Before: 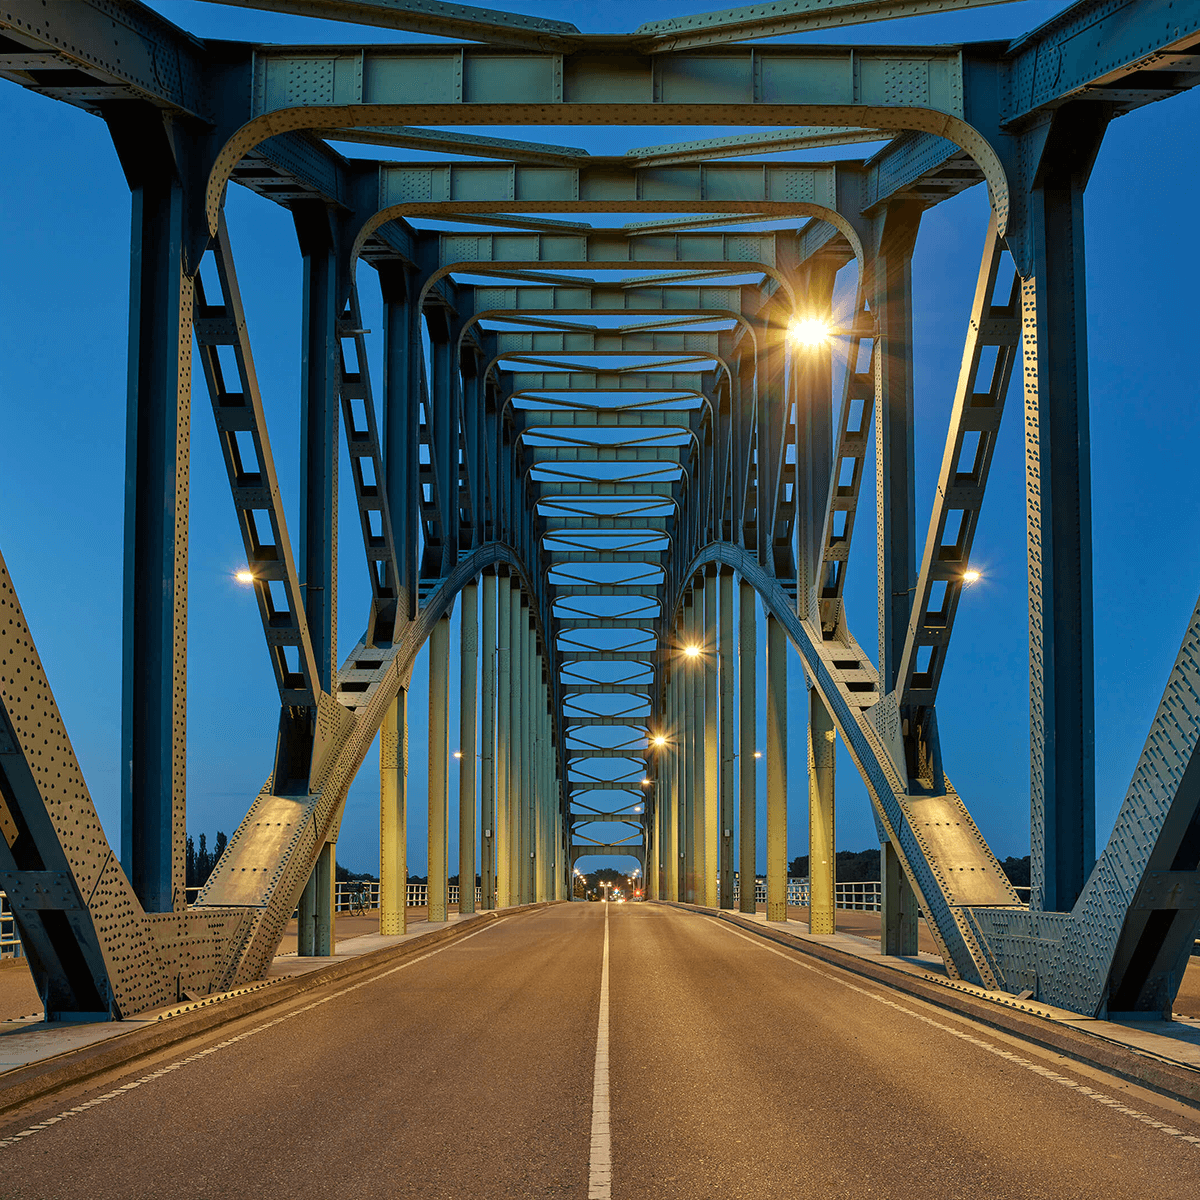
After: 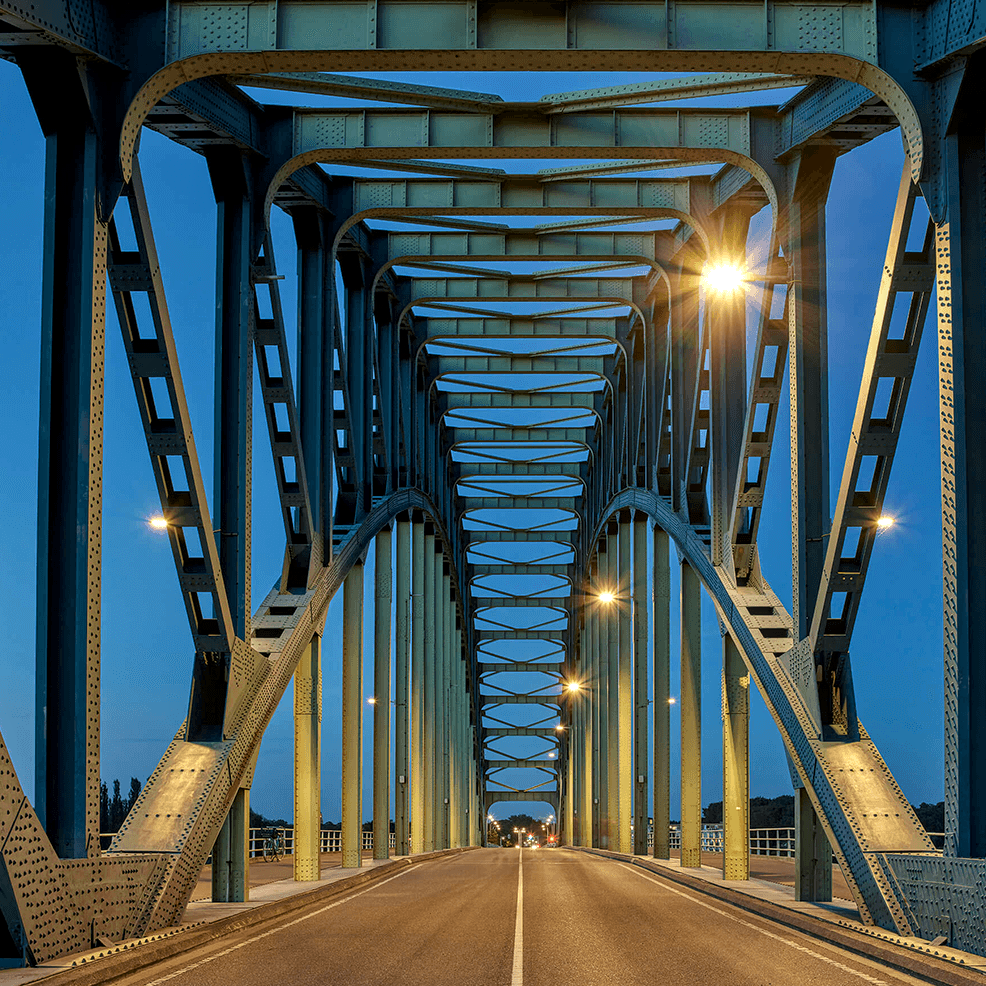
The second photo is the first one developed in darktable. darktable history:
crop and rotate: left 7.196%, top 4.574%, right 10.605%, bottom 13.178%
local contrast: on, module defaults
